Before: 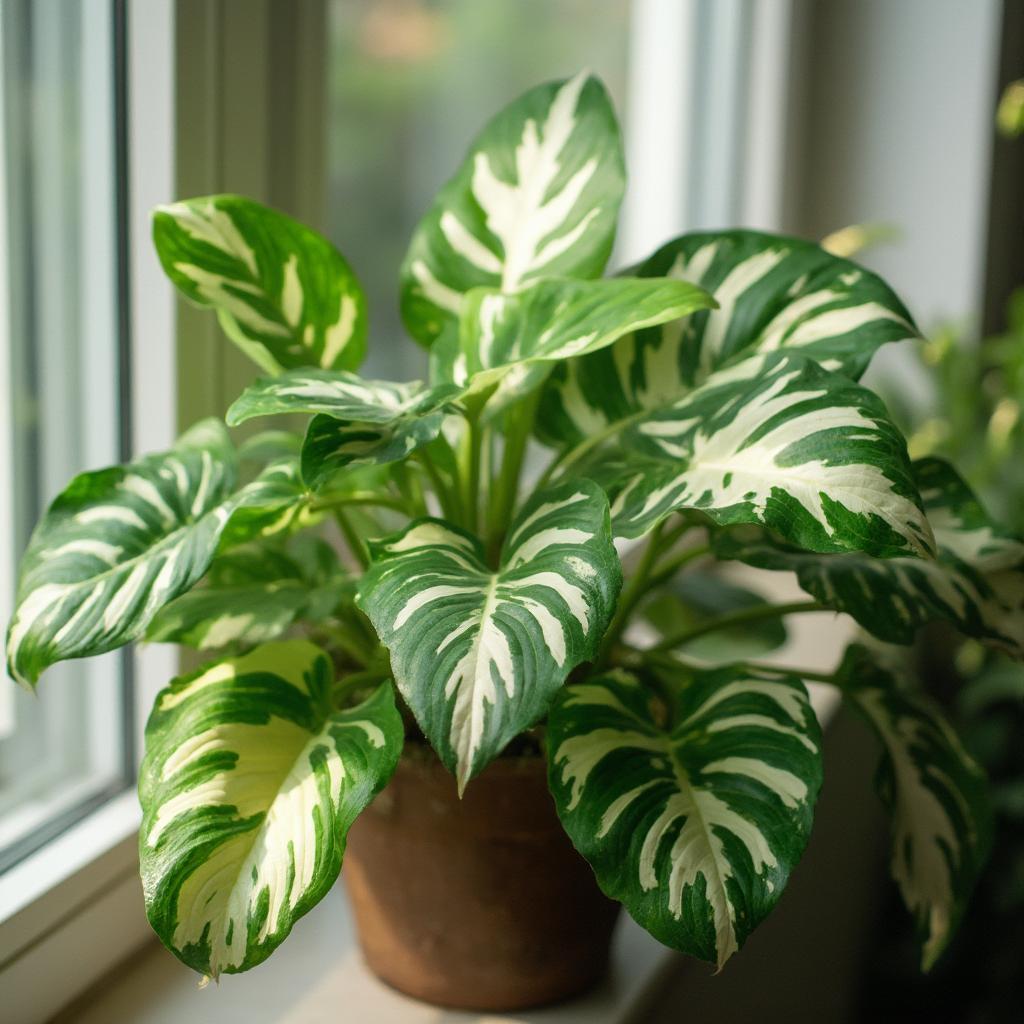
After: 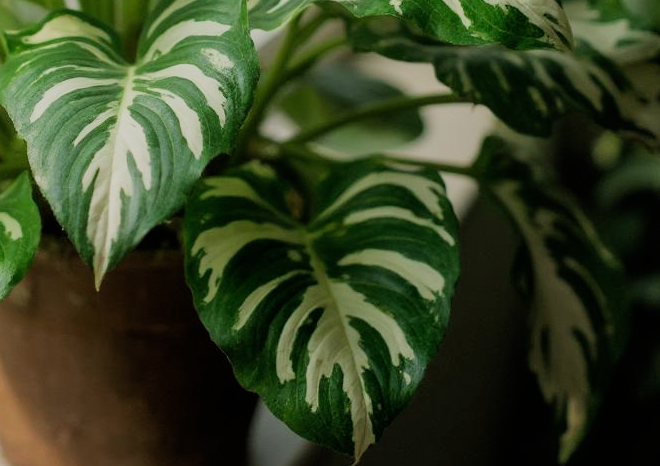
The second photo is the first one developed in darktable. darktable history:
crop and rotate: left 35.504%, top 49.662%, bottom 4.818%
filmic rgb: black relative exposure -7.65 EV, white relative exposure 4.56 EV, threshold 3.06 EV, hardness 3.61, enable highlight reconstruction true
